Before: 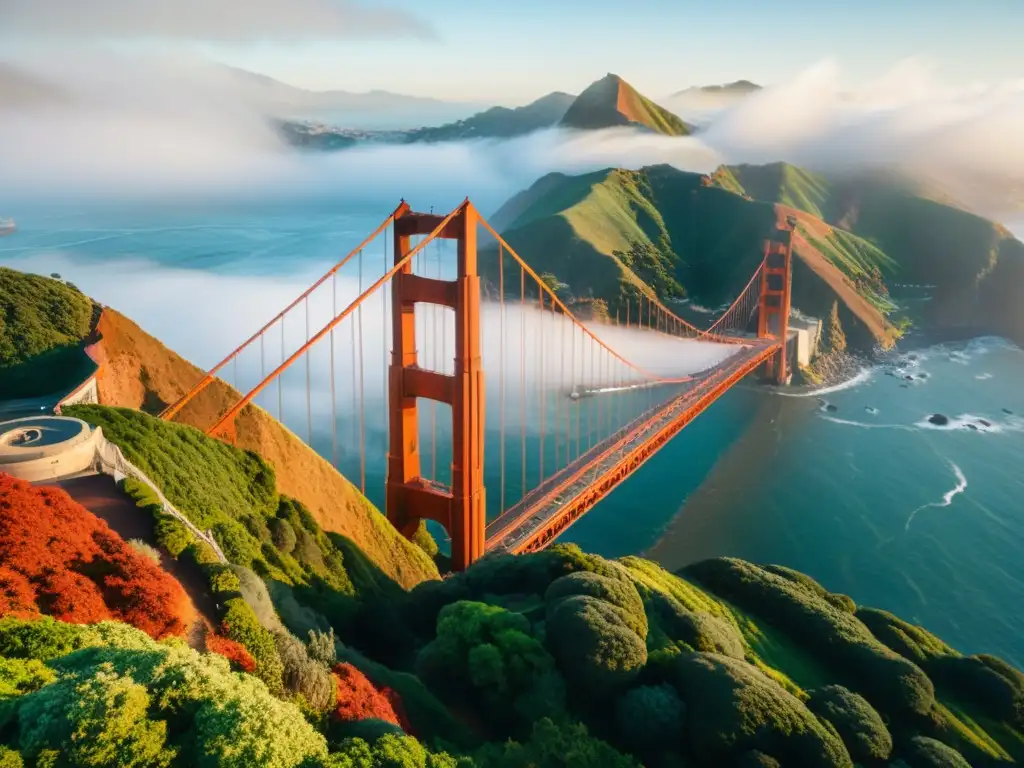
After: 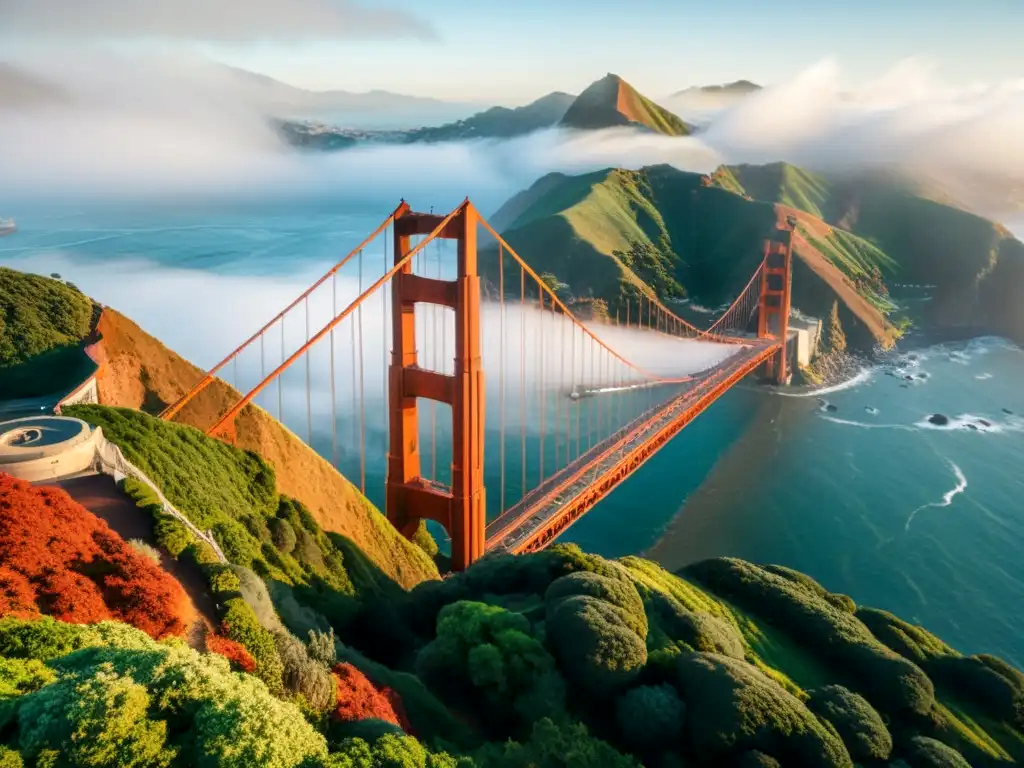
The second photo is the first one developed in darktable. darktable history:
local contrast: highlights 106%, shadows 100%, detail 131%, midtone range 0.2
